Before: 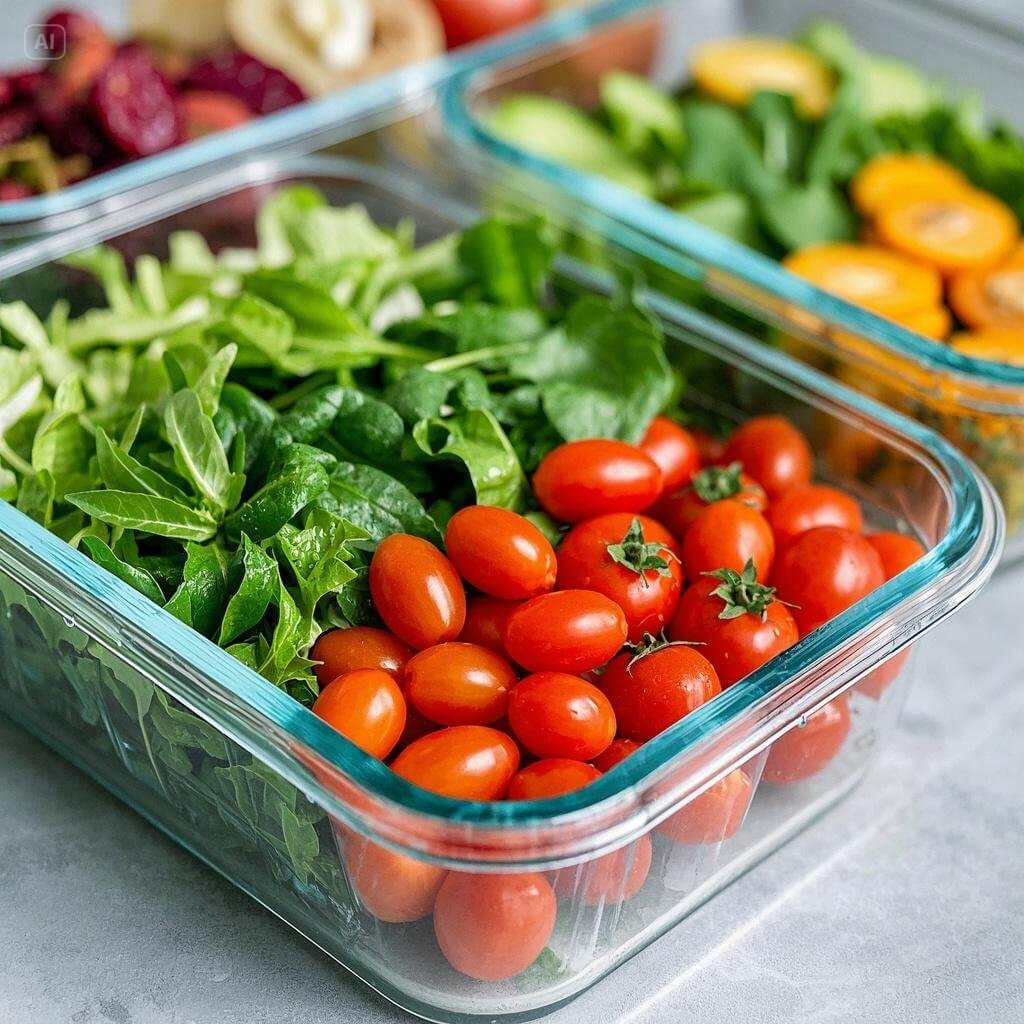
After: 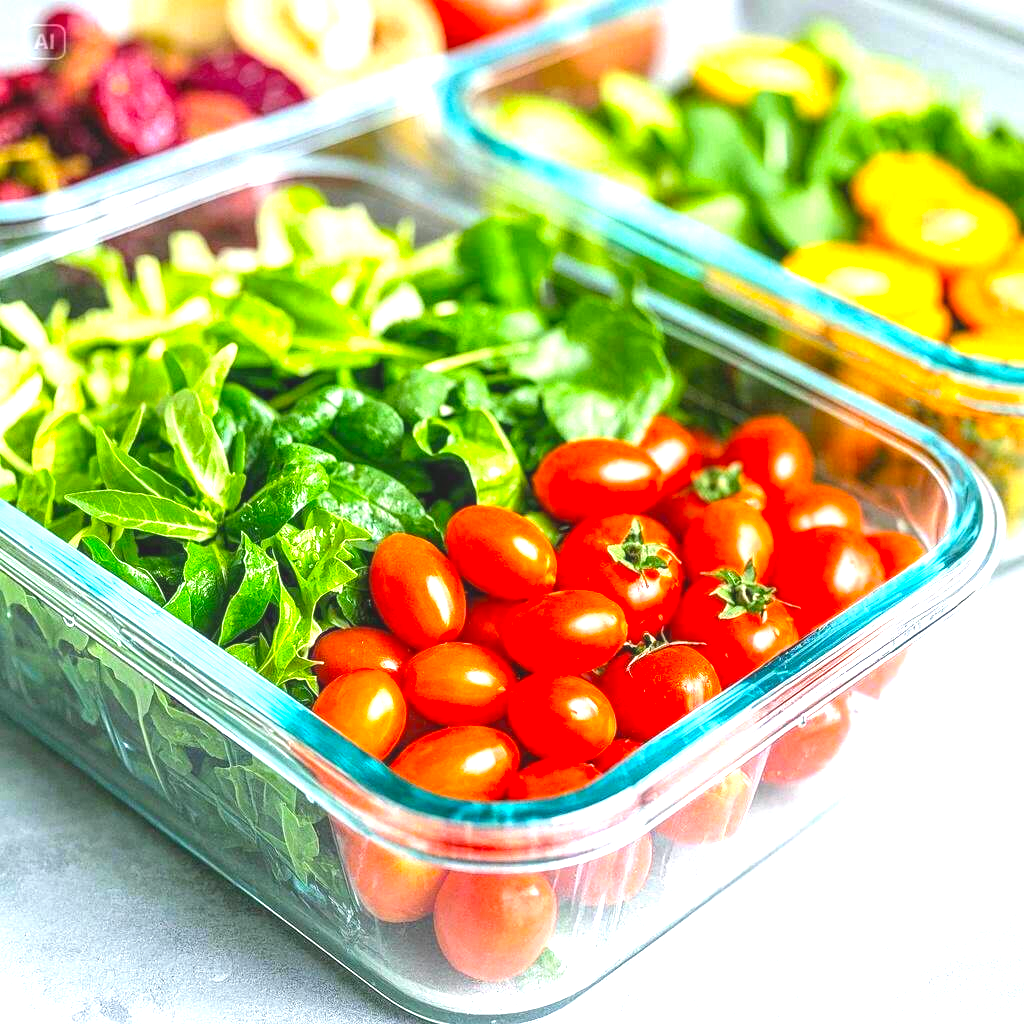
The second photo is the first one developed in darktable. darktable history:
color balance: output saturation 120%
local contrast: detail 110%
exposure: black level correction -0.002, exposure 1.35 EV, compensate highlight preservation false
